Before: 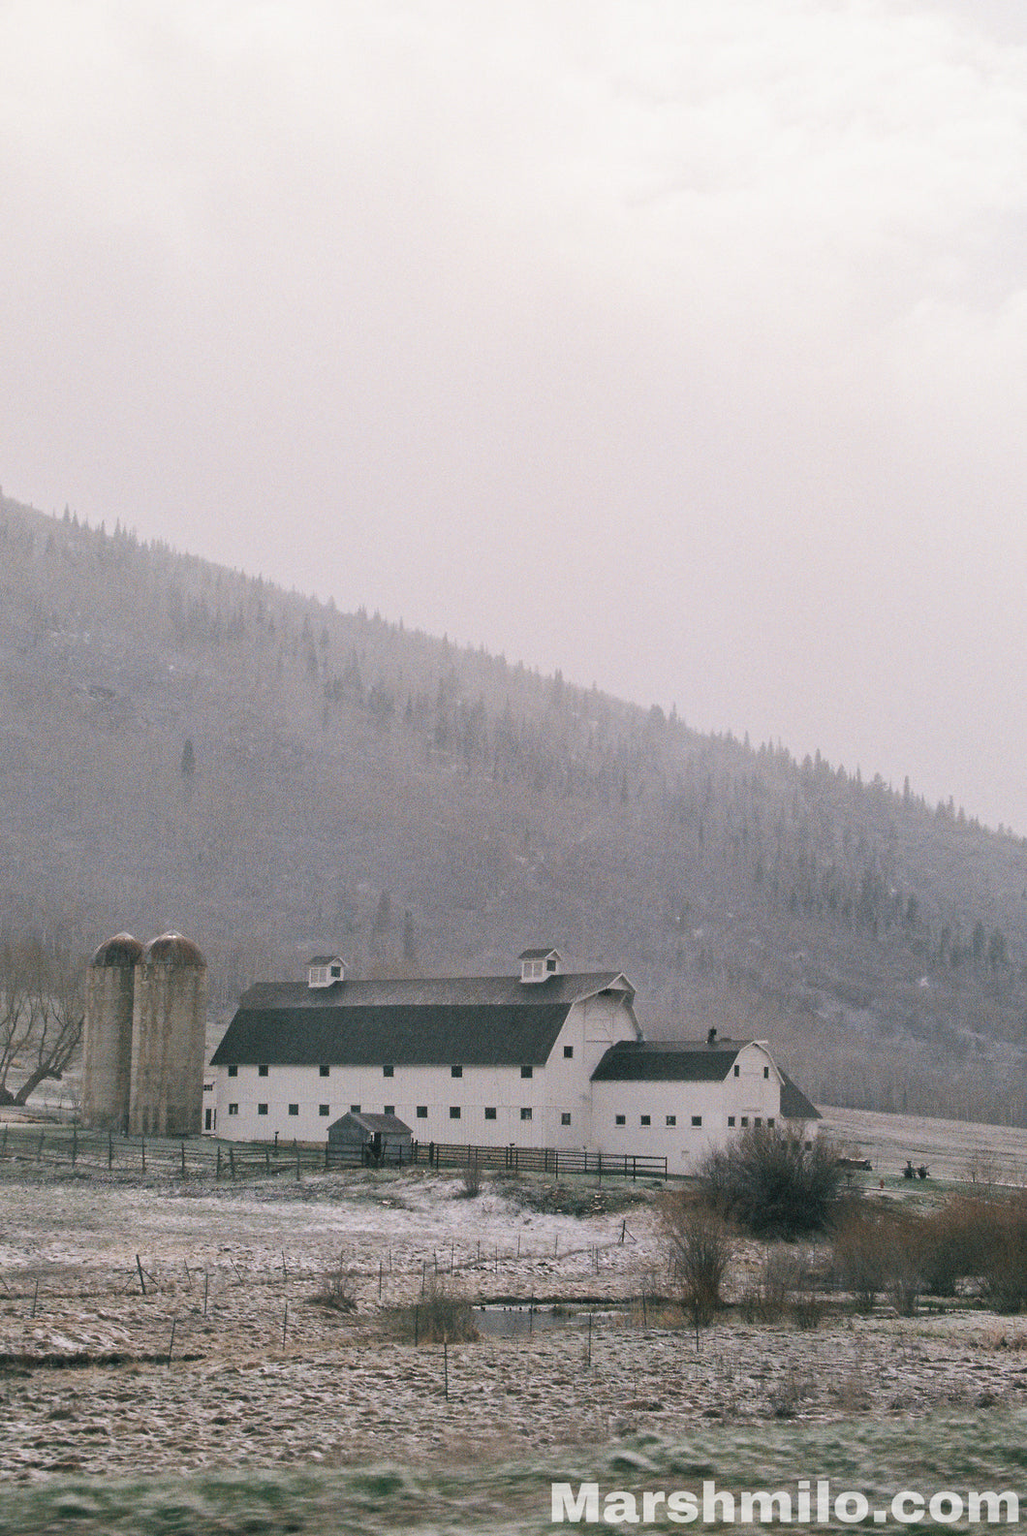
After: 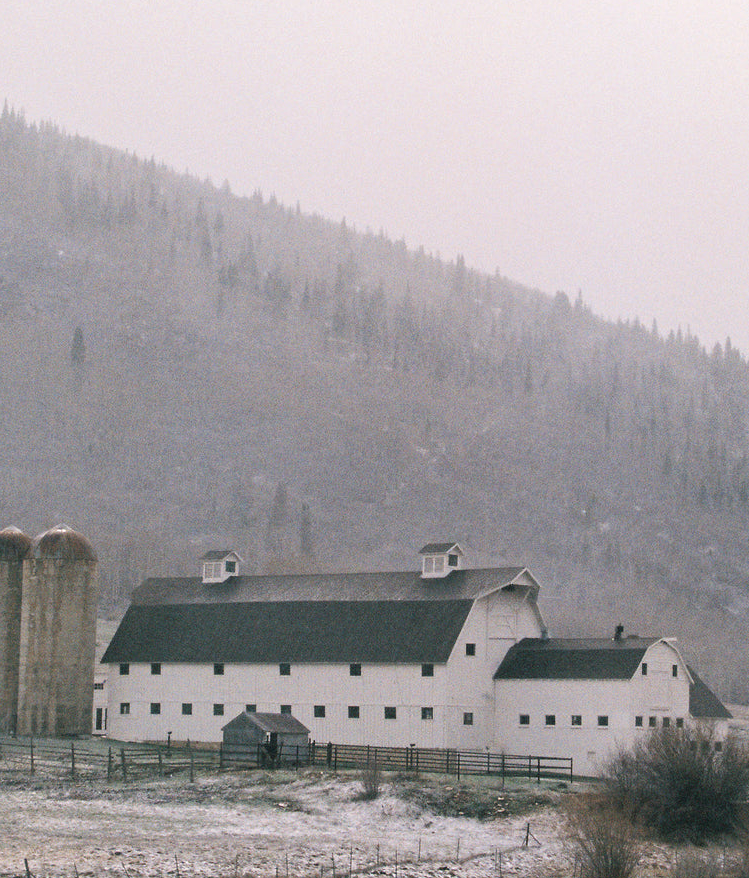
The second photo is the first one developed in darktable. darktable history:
crop: left 11.002%, top 27.559%, right 18.298%, bottom 17.033%
exposure: exposure 0.201 EV, compensate exposure bias true, compensate highlight preservation false
